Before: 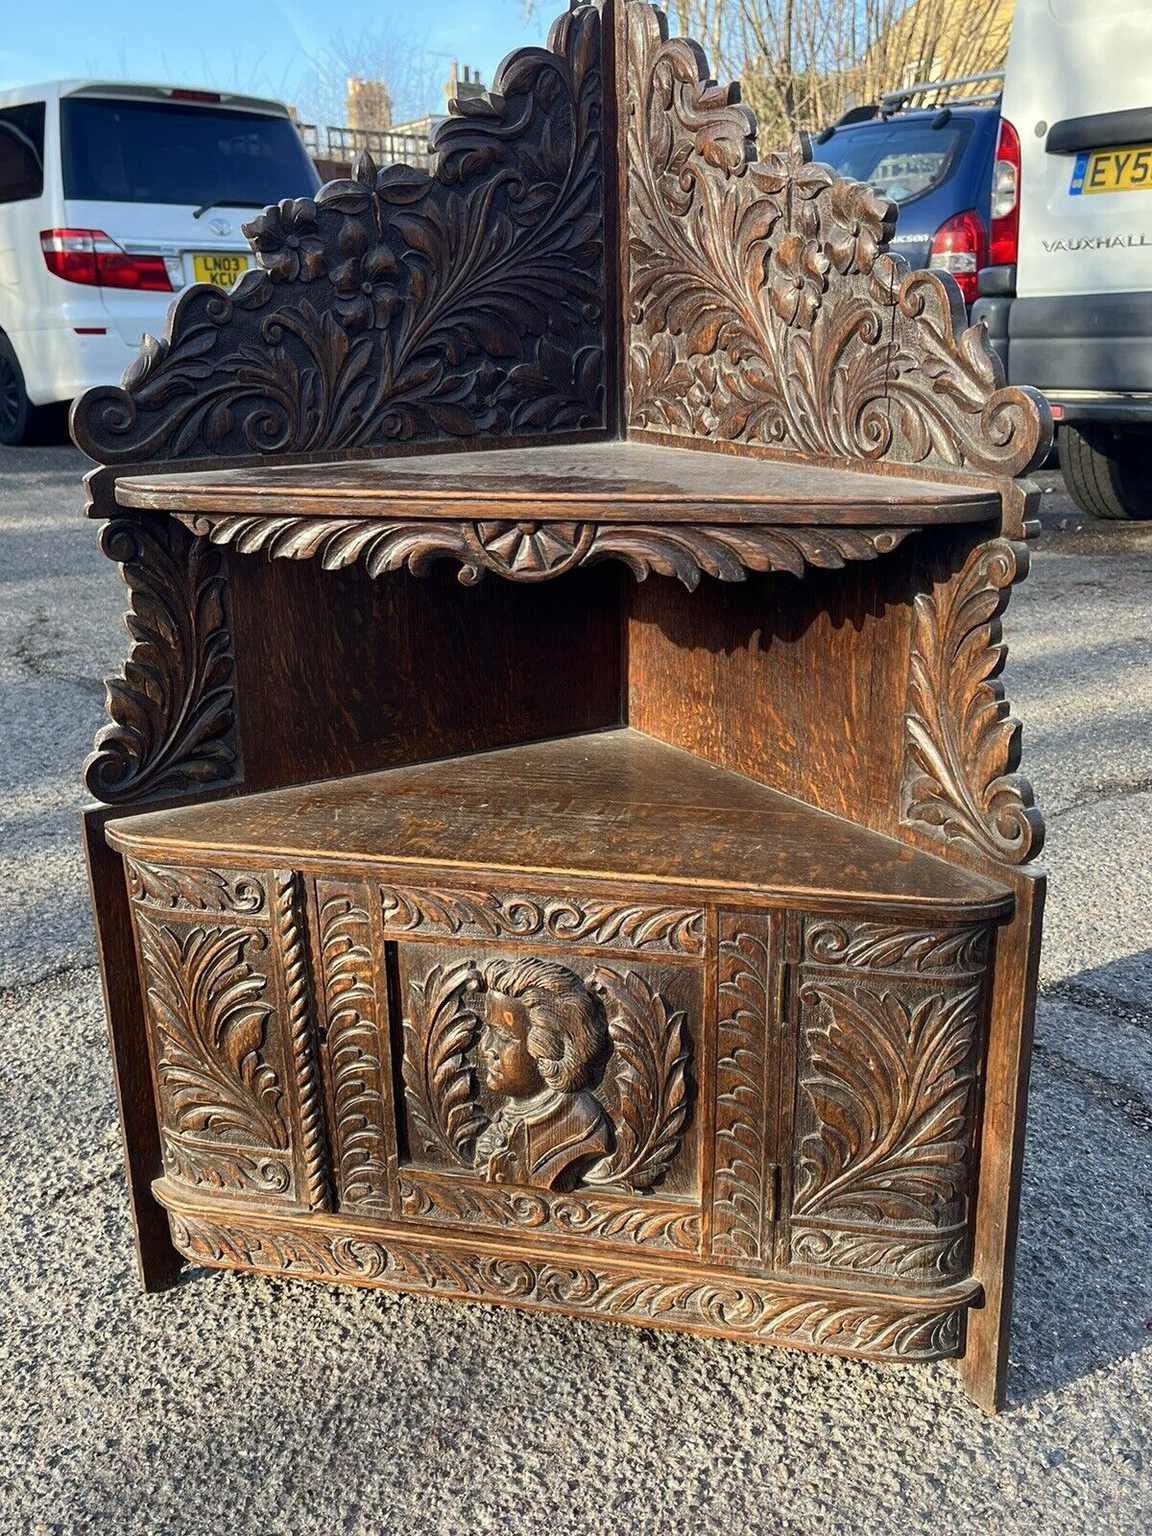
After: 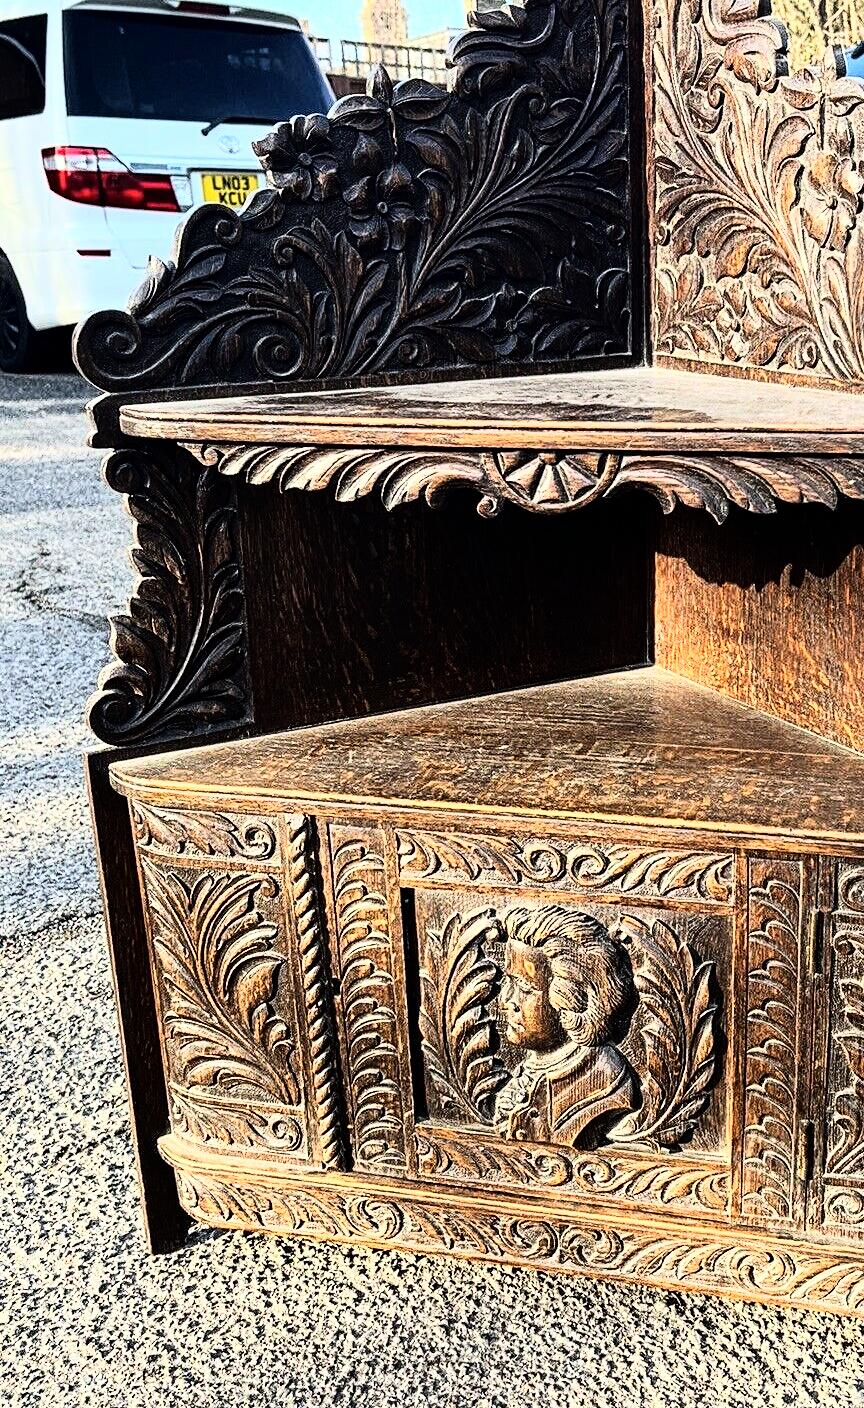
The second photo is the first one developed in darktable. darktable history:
rgb curve: curves: ch0 [(0, 0) (0.21, 0.15) (0.24, 0.21) (0.5, 0.75) (0.75, 0.96) (0.89, 0.99) (1, 1)]; ch1 [(0, 0.02) (0.21, 0.13) (0.25, 0.2) (0.5, 0.67) (0.75, 0.9) (0.89, 0.97) (1, 1)]; ch2 [(0, 0.02) (0.21, 0.13) (0.25, 0.2) (0.5, 0.67) (0.75, 0.9) (0.89, 0.97) (1, 1)], compensate middle gray true
crop: top 5.803%, right 27.864%, bottom 5.804%
tone equalizer: on, module defaults
contrast equalizer: y [[0.5, 0.5, 0.5, 0.539, 0.64, 0.611], [0.5 ×6], [0.5 ×6], [0 ×6], [0 ×6]]
